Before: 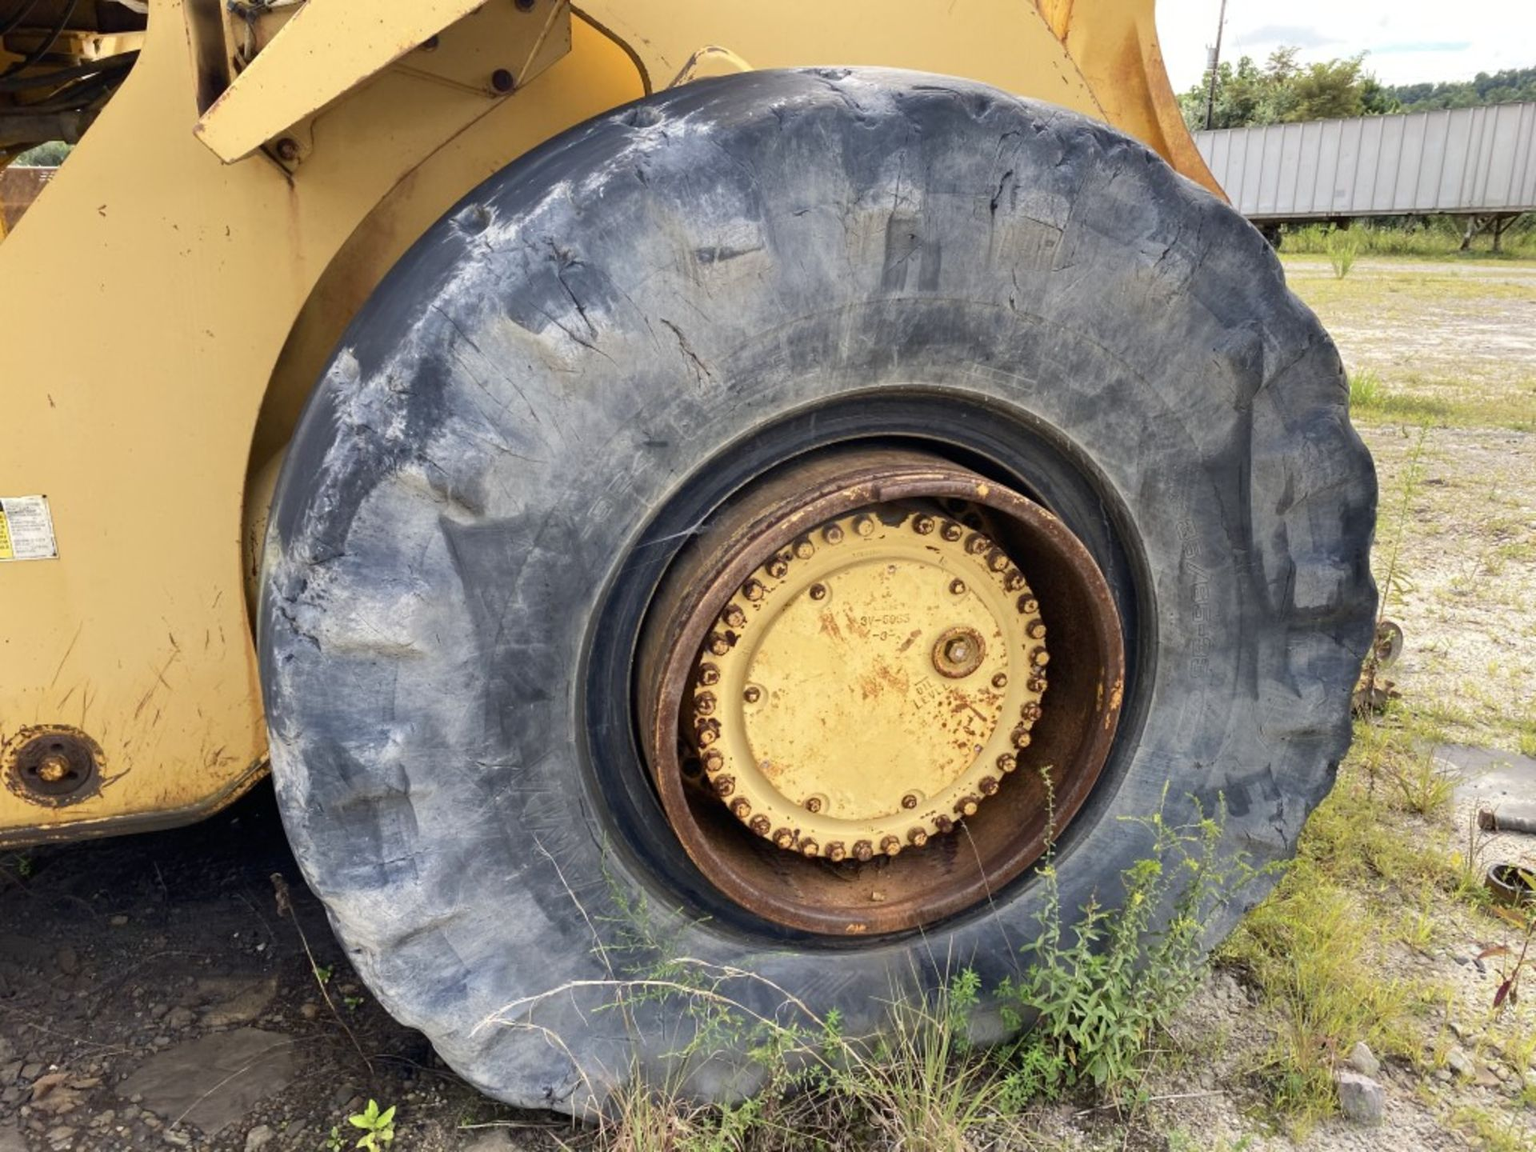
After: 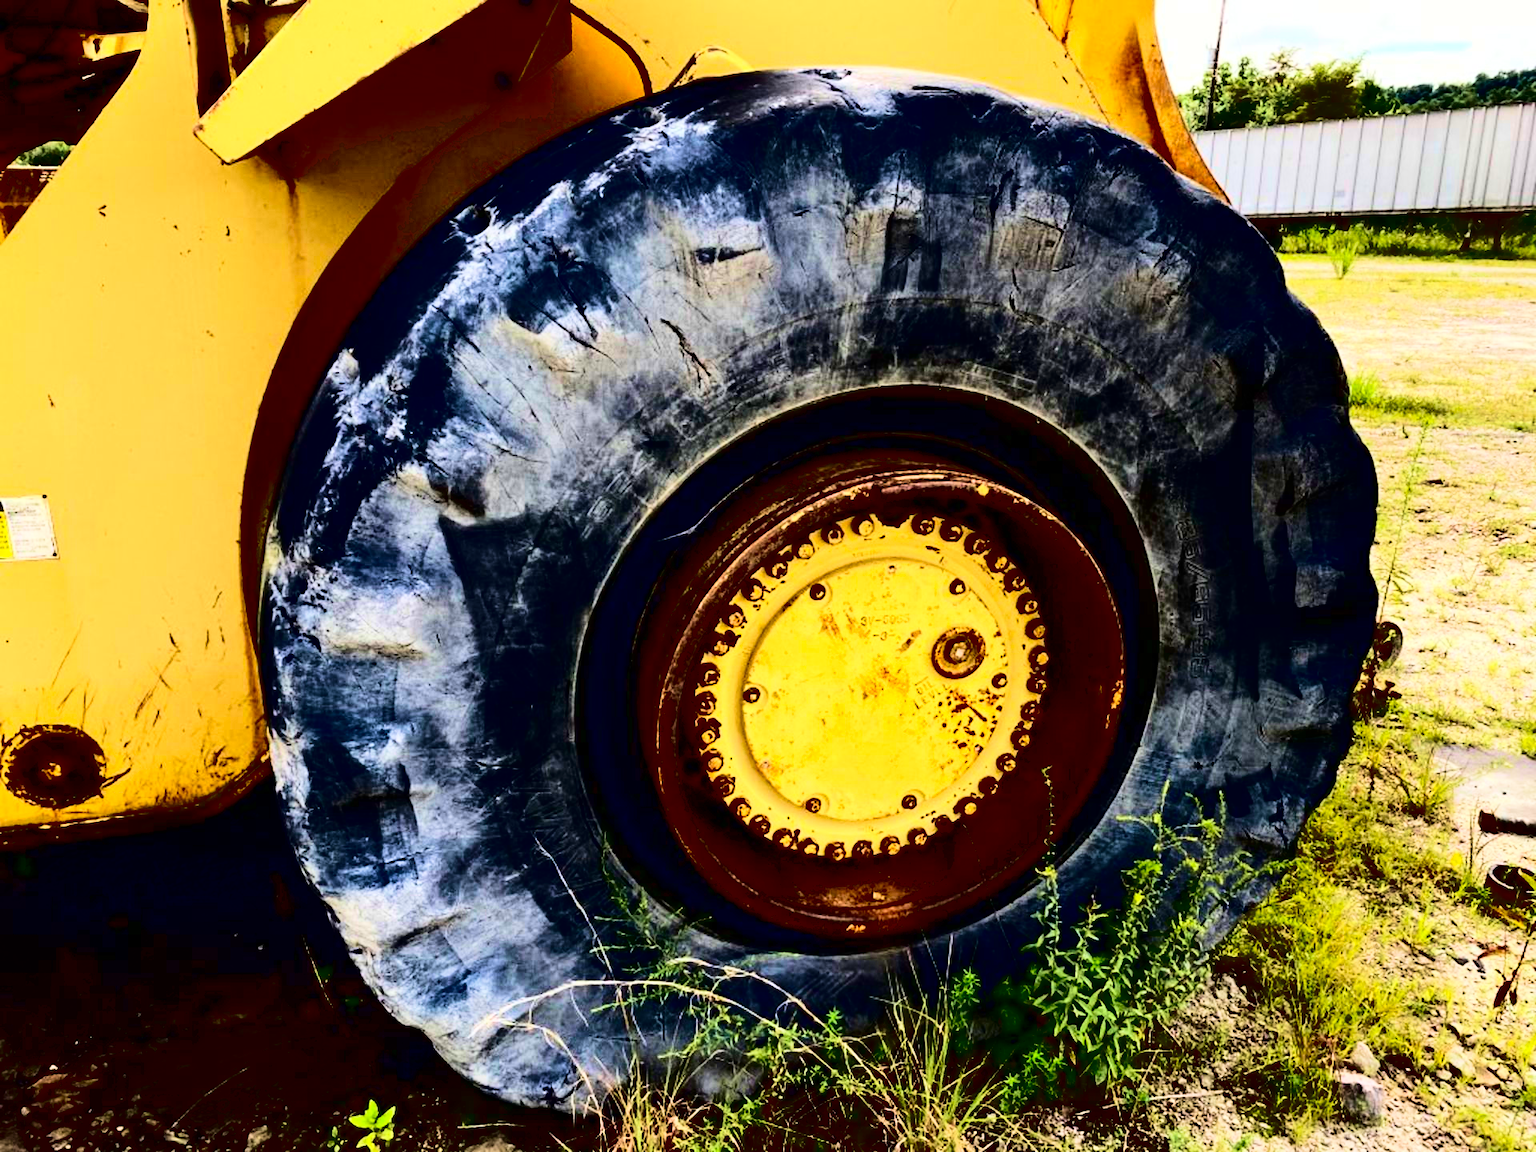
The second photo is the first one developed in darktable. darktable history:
contrast brightness saturation: contrast 0.778, brightness -0.986, saturation 0.992
velvia: strength 50.03%
